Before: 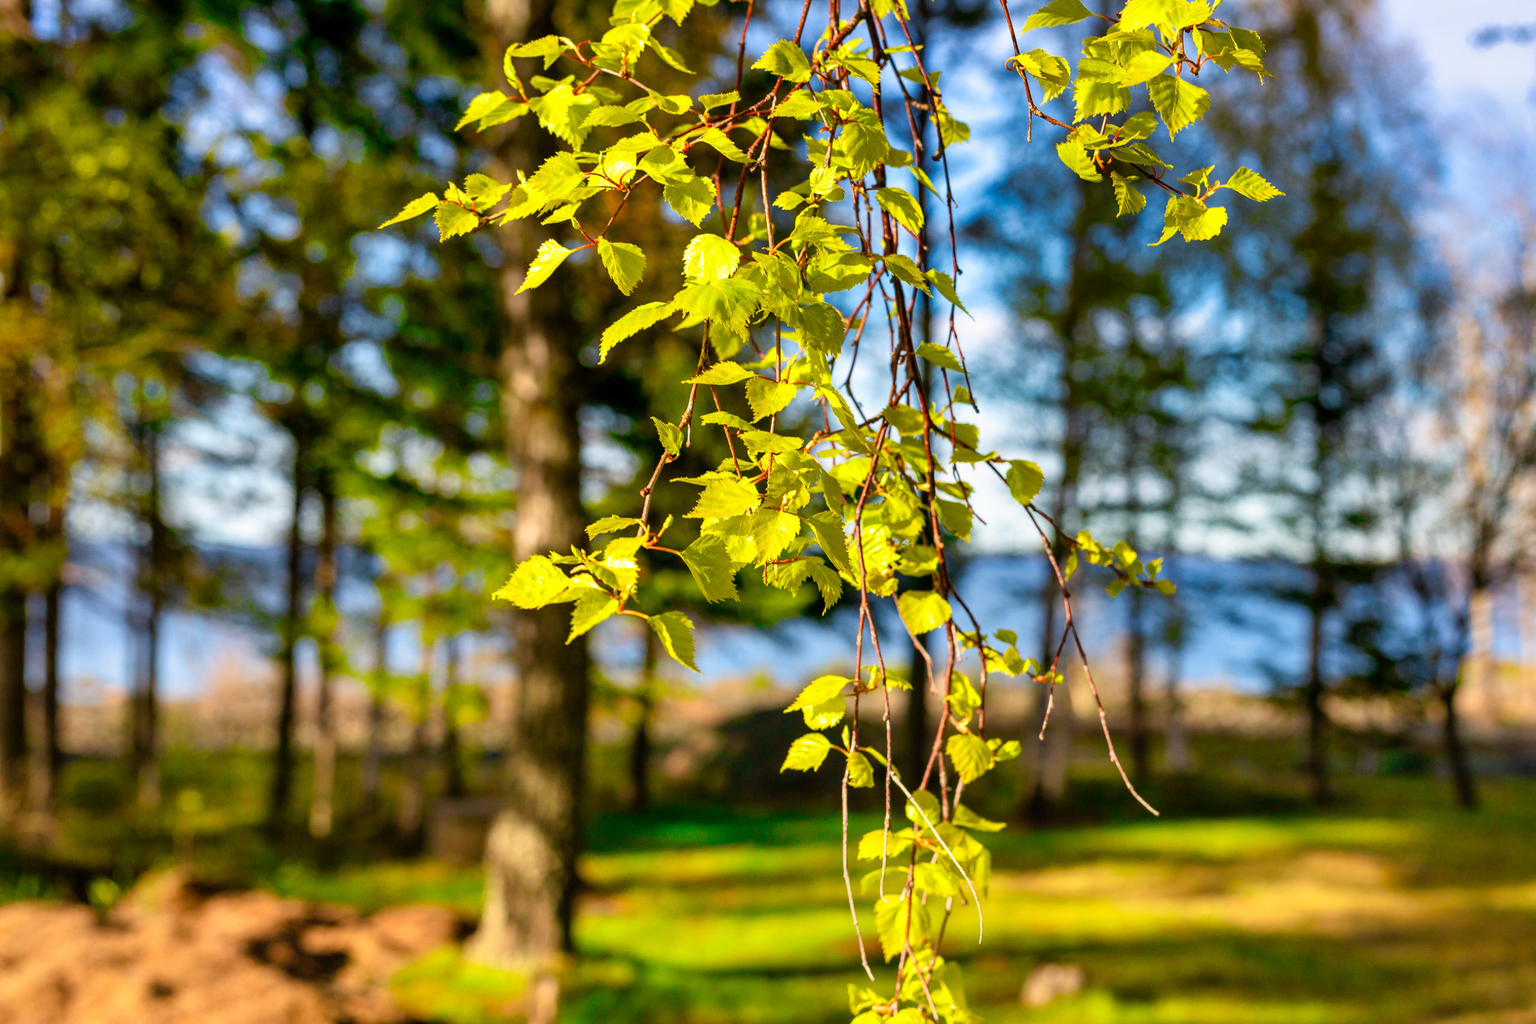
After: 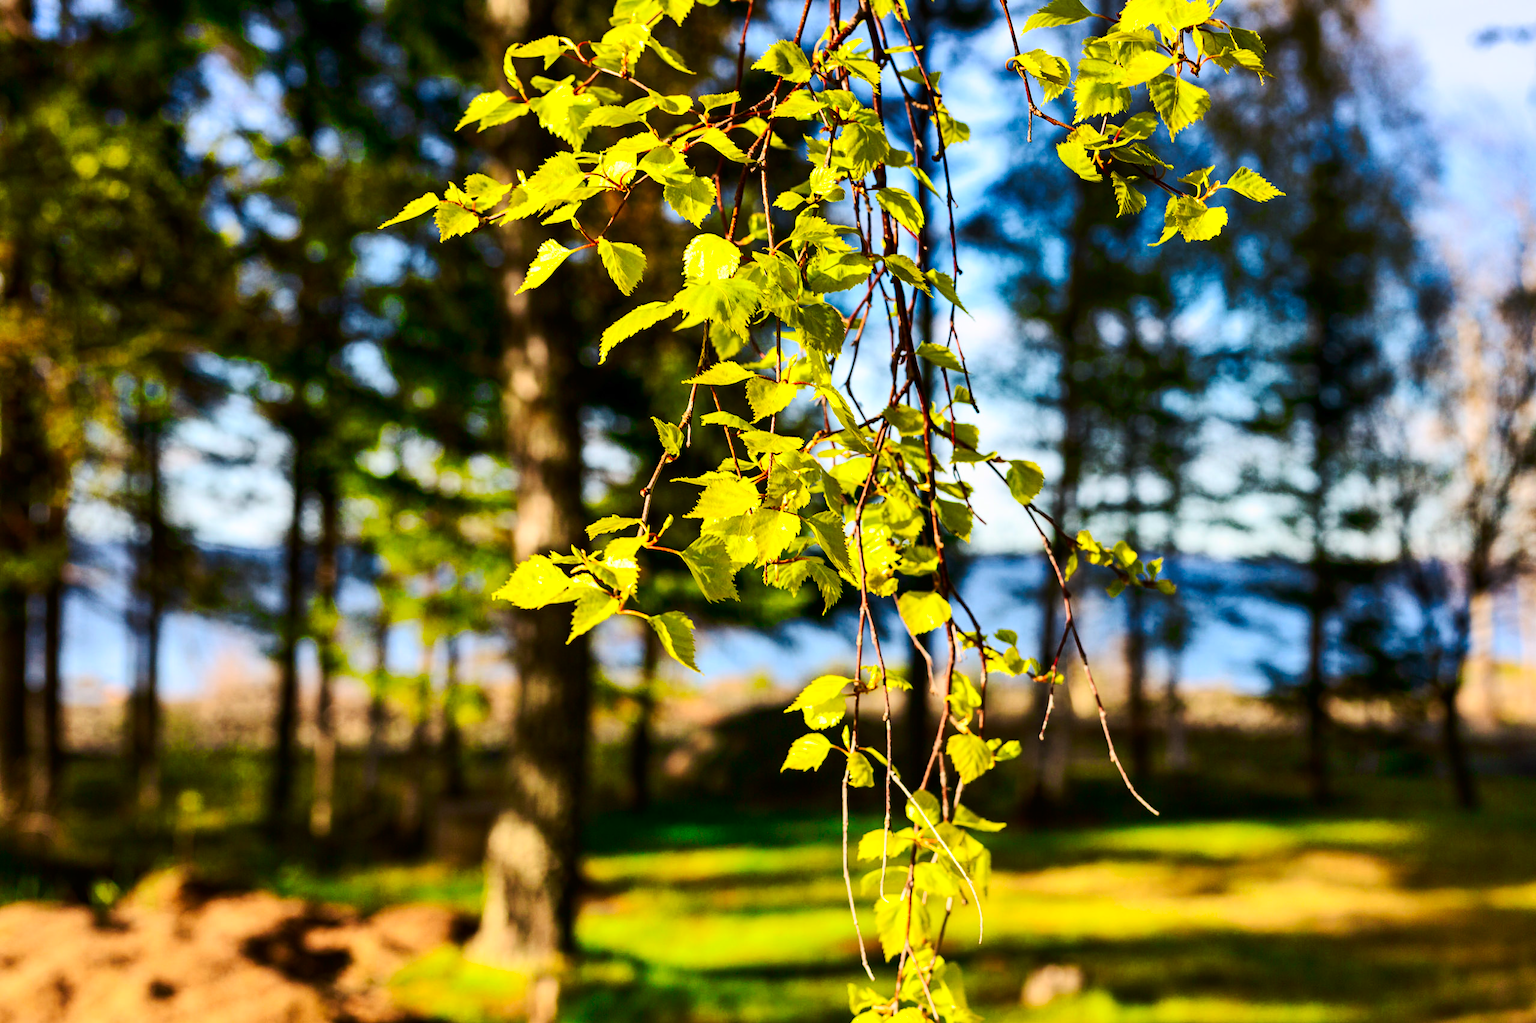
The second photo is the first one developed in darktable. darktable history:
tone curve: curves: ch0 [(0, 0) (0.003, 0.006) (0.011, 0.01) (0.025, 0.017) (0.044, 0.029) (0.069, 0.043) (0.1, 0.064) (0.136, 0.091) (0.177, 0.128) (0.224, 0.162) (0.277, 0.206) (0.335, 0.258) (0.399, 0.324) (0.468, 0.404) (0.543, 0.499) (0.623, 0.595) (0.709, 0.693) (0.801, 0.786) (0.898, 0.883) (1, 1)], preserve colors none
contrast brightness saturation: contrast 0.278
